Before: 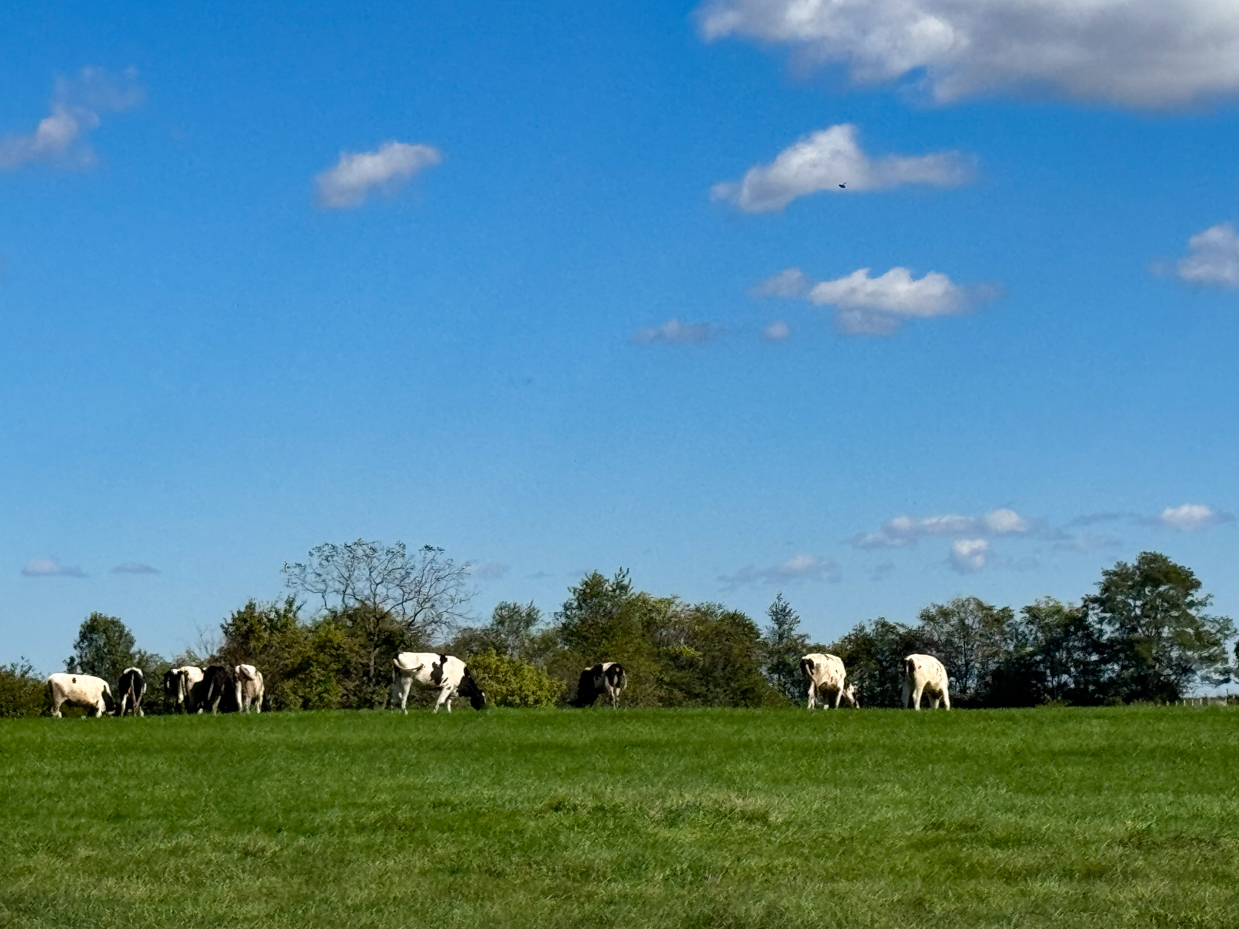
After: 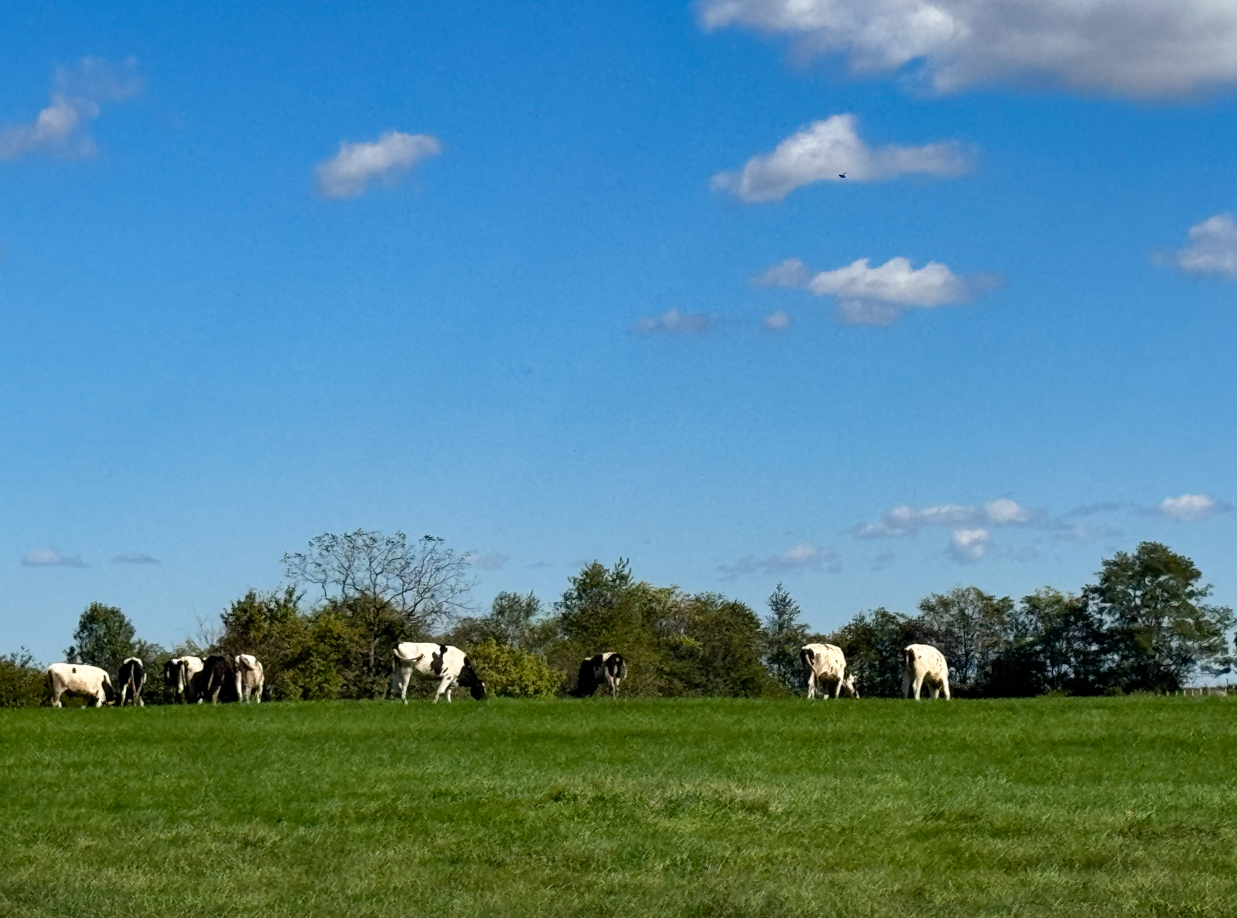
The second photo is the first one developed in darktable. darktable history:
crop: top 1.115%, right 0.111%
